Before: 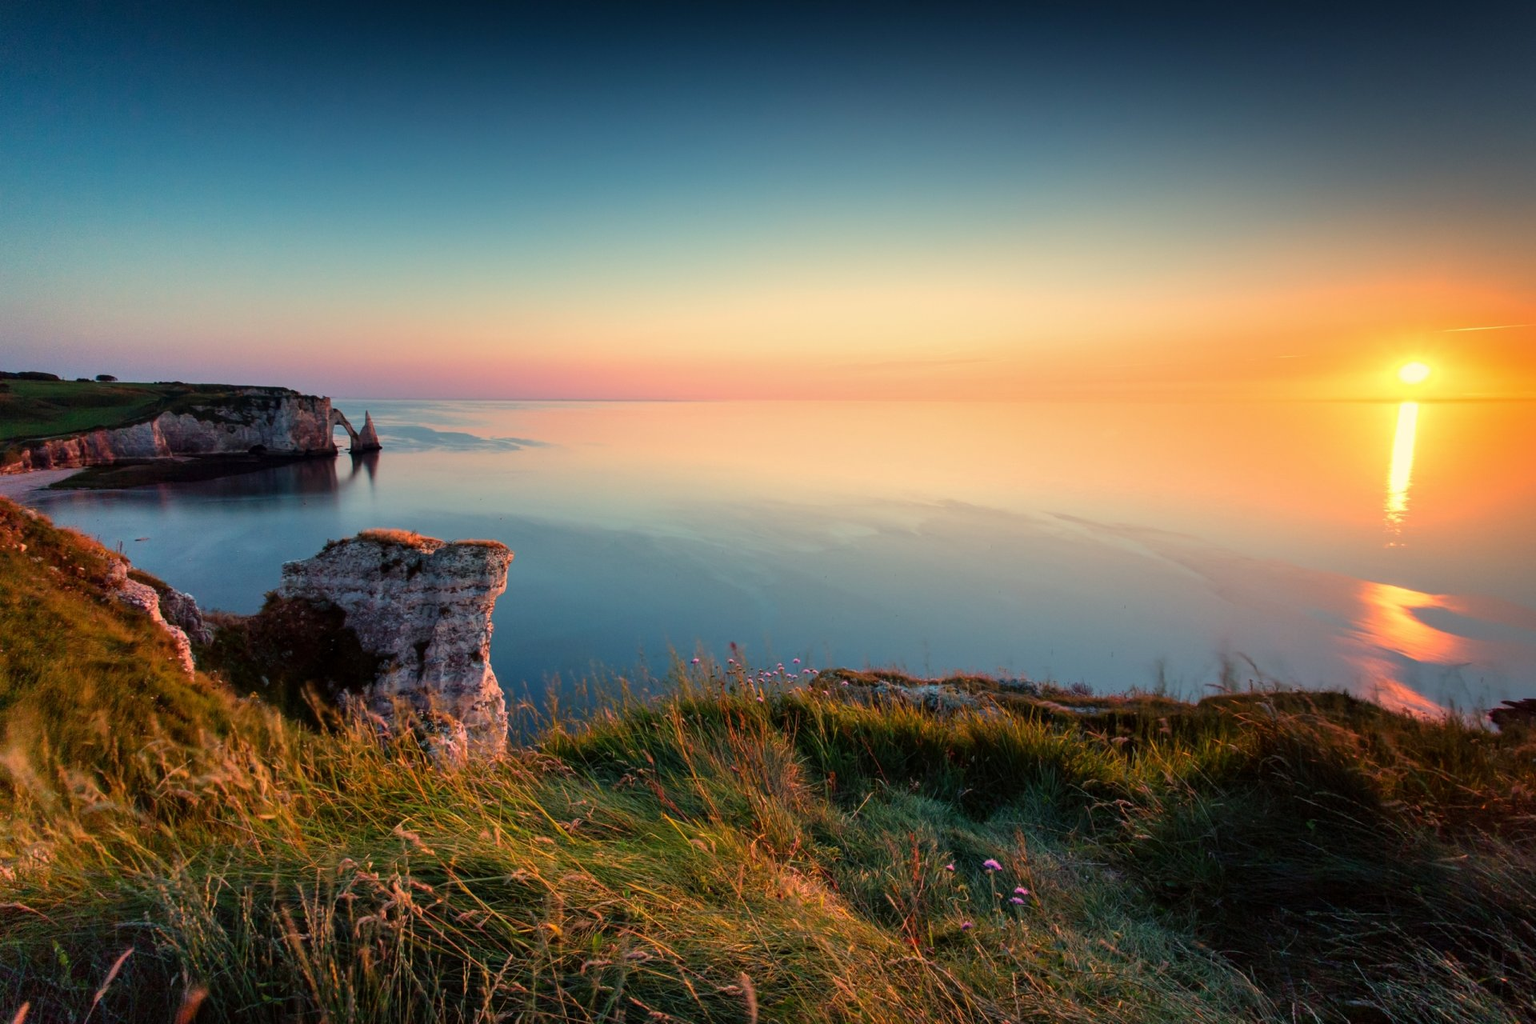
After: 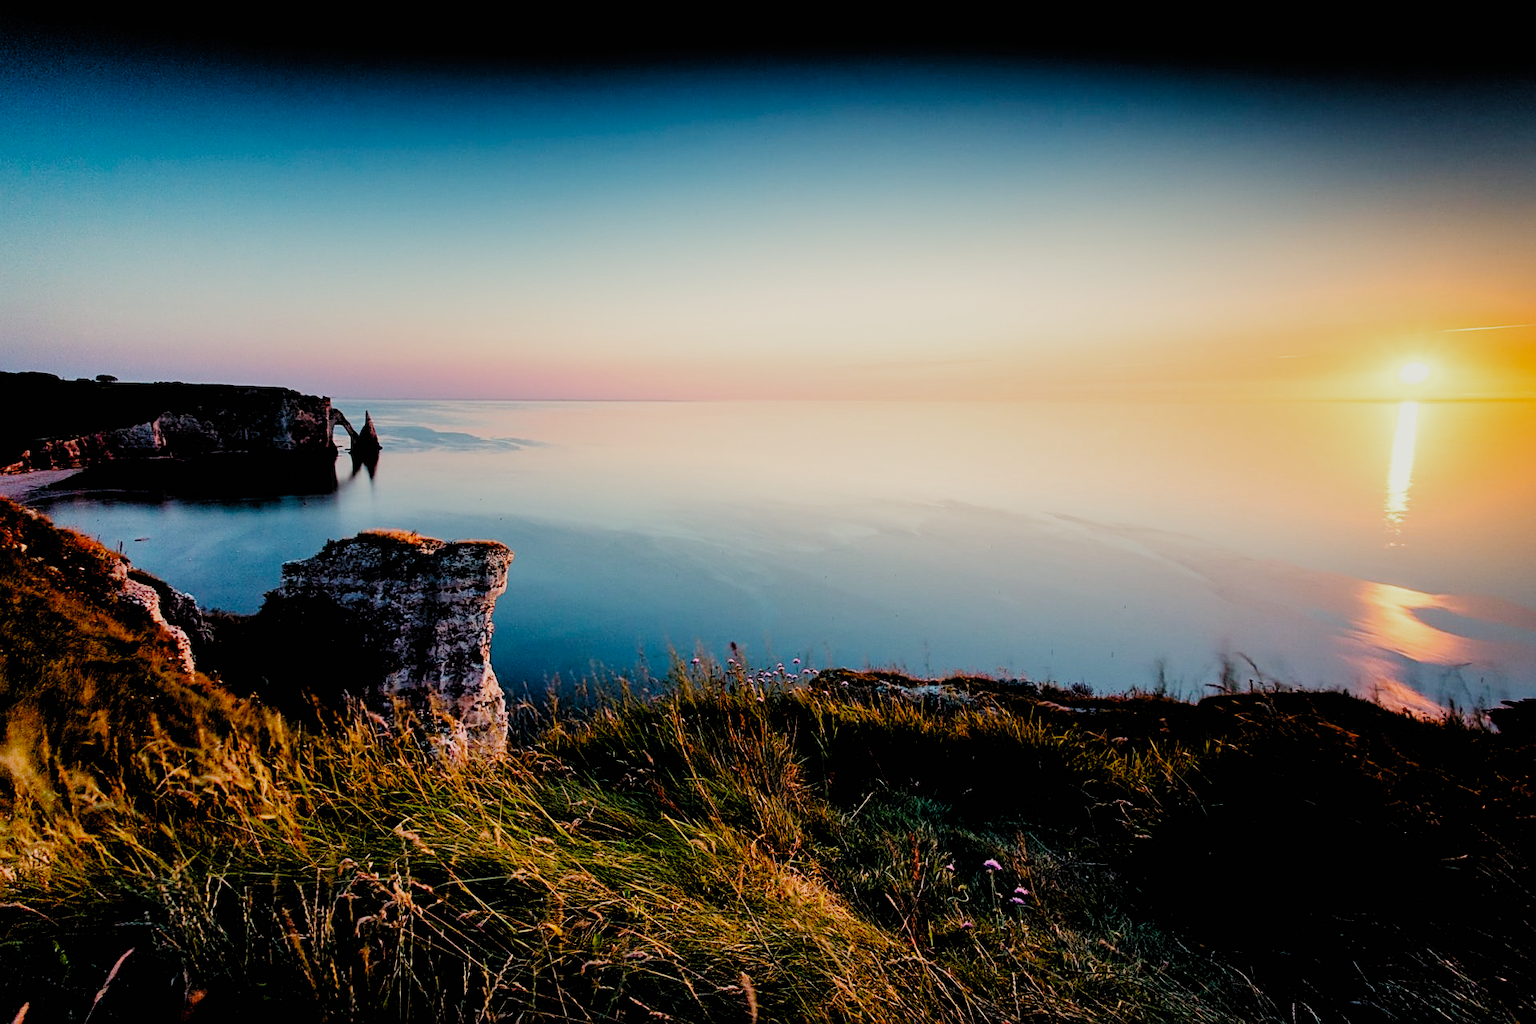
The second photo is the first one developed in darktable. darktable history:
tone equalizer: -8 EV -0.417 EV, -7 EV -0.389 EV, -6 EV -0.333 EV, -5 EV -0.222 EV, -3 EV 0.222 EV, -2 EV 0.333 EV, -1 EV 0.389 EV, +0 EV 0.417 EV, edges refinement/feathering 500, mask exposure compensation -1.57 EV, preserve details no
filmic rgb: black relative exposure -2.85 EV, white relative exposure 4.56 EV, hardness 1.77, contrast 1.25, preserve chrominance no, color science v5 (2021)
sharpen: on, module defaults
white balance: red 0.98, blue 1.034
